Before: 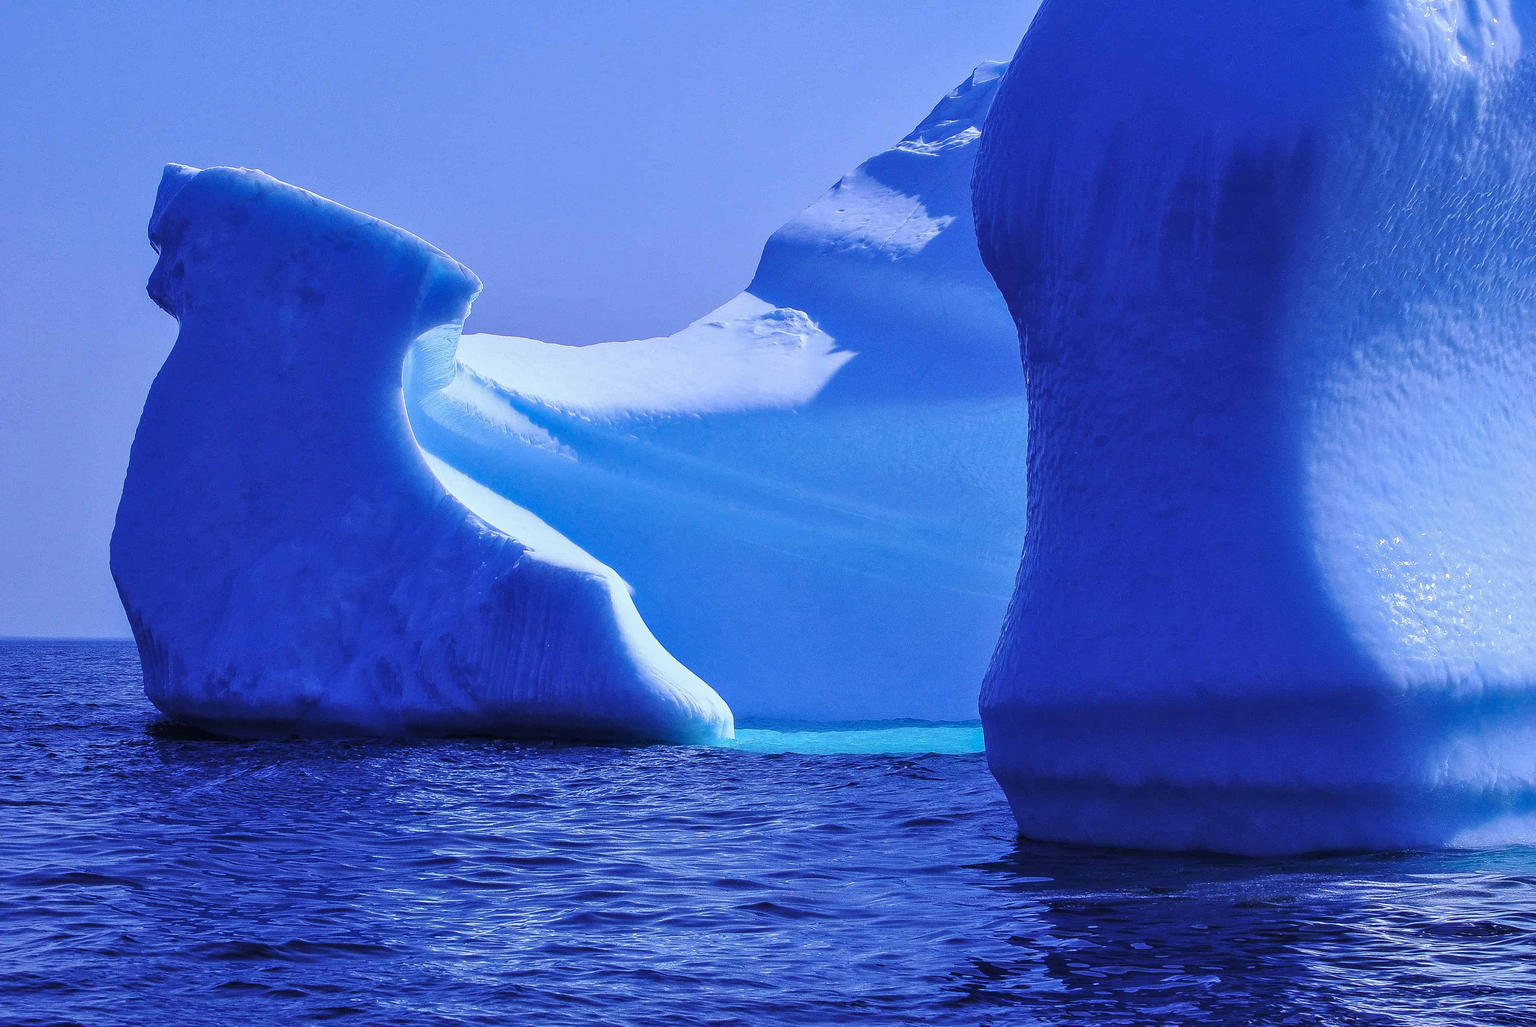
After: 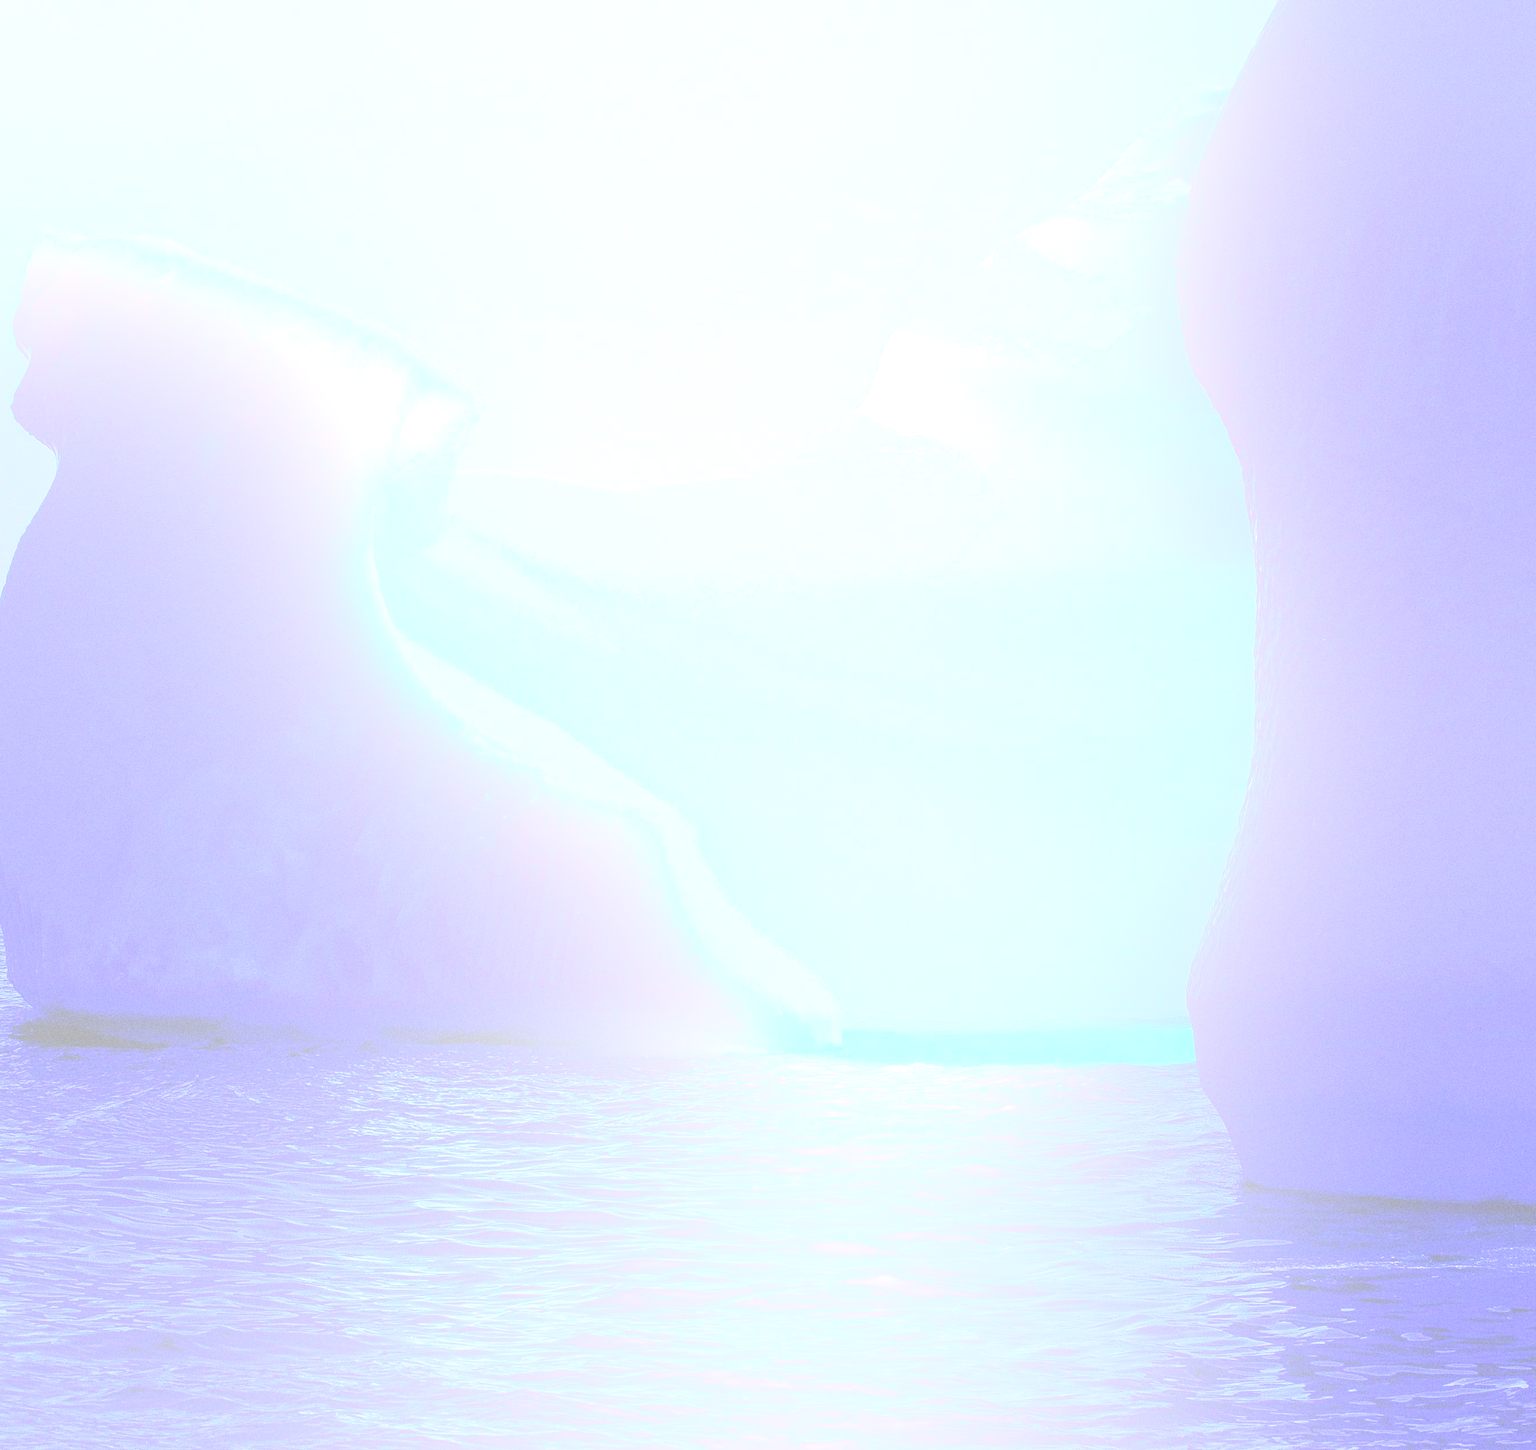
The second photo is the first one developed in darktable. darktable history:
crop and rotate: left 9.061%, right 20.142%
exposure: black level correction -0.023, exposure 1.397 EV, compensate highlight preservation false
grain: coarseness 0.09 ISO
contrast brightness saturation: contrast 0.28
bloom: size 70%, threshold 25%, strength 70%
filmic rgb: black relative exposure -7.65 EV, white relative exposure 4.56 EV, hardness 3.61
